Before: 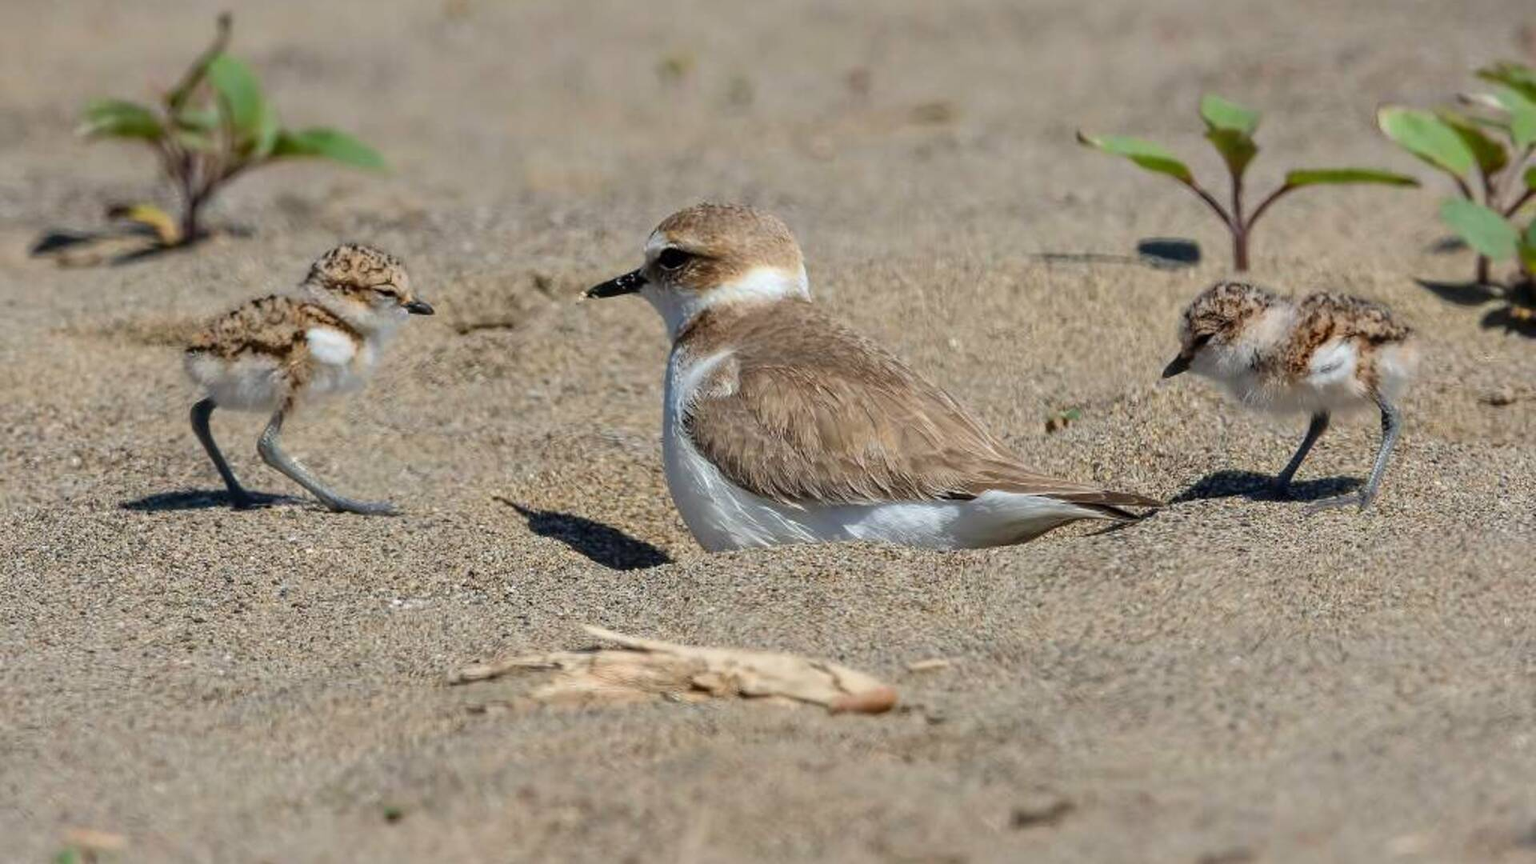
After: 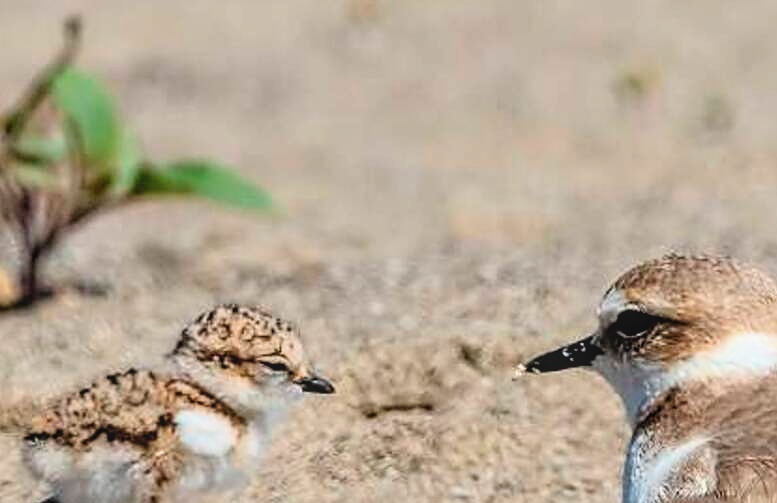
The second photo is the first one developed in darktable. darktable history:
contrast brightness saturation: contrast -0.142, brightness 0.047, saturation -0.118
sharpen: amount 0.578
exposure: black level correction 0.001, exposure 0.499 EV, compensate exposure bias true, compensate highlight preservation false
local contrast: detail 130%
crop and rotate: left 10.882%, top 0.065%, right 48.616%, bottom 53.311%
filmic rgb: black relative exposure -8.07 EV, white relative exposure 3.01 EV, hardness 5.38, contrast 1.252, color science v6 (2022)
